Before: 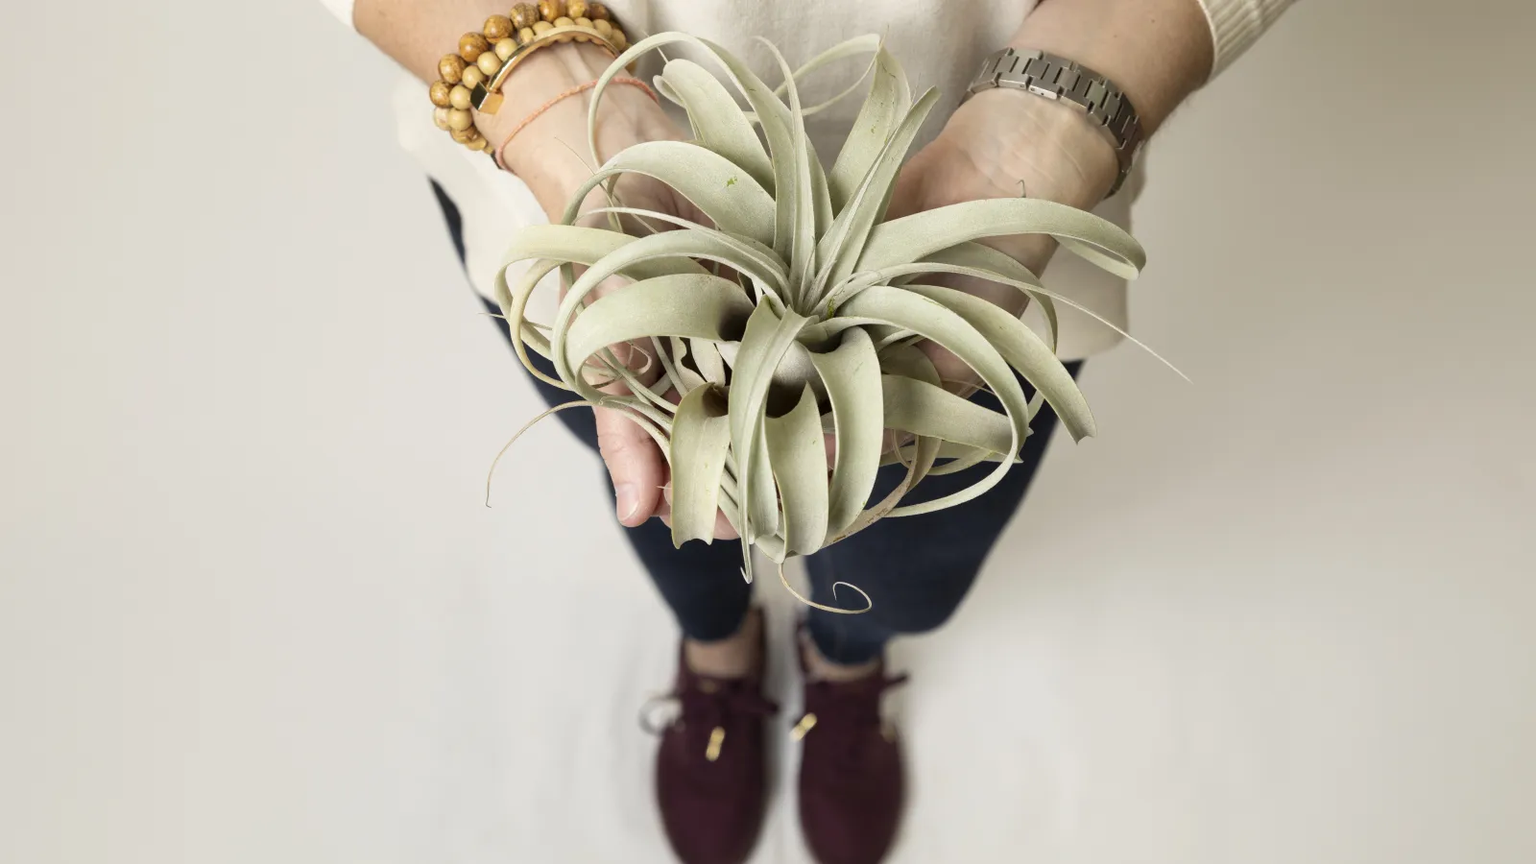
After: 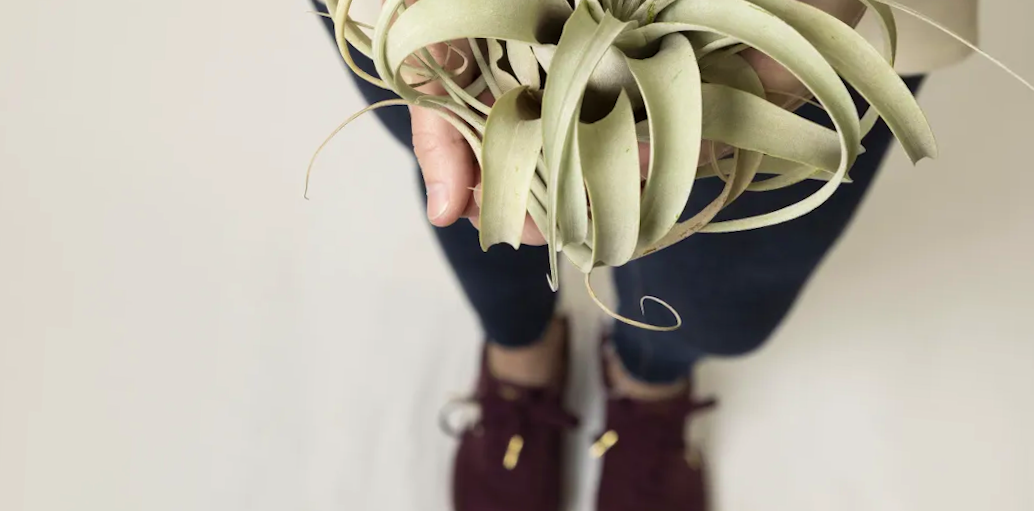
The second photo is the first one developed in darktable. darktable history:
velvia: on, module defaults
rotate and perspective: rotation 1.69°, lens shift (vertical) -0.023, lens shift (horizontal) -0.291, crop left 0.025, crop right 0.988, crop top 0.092, crop bottom 0.842
crop and rotate: angle -0.82°, left 3.85%, top 31.828%, right 27.992%
